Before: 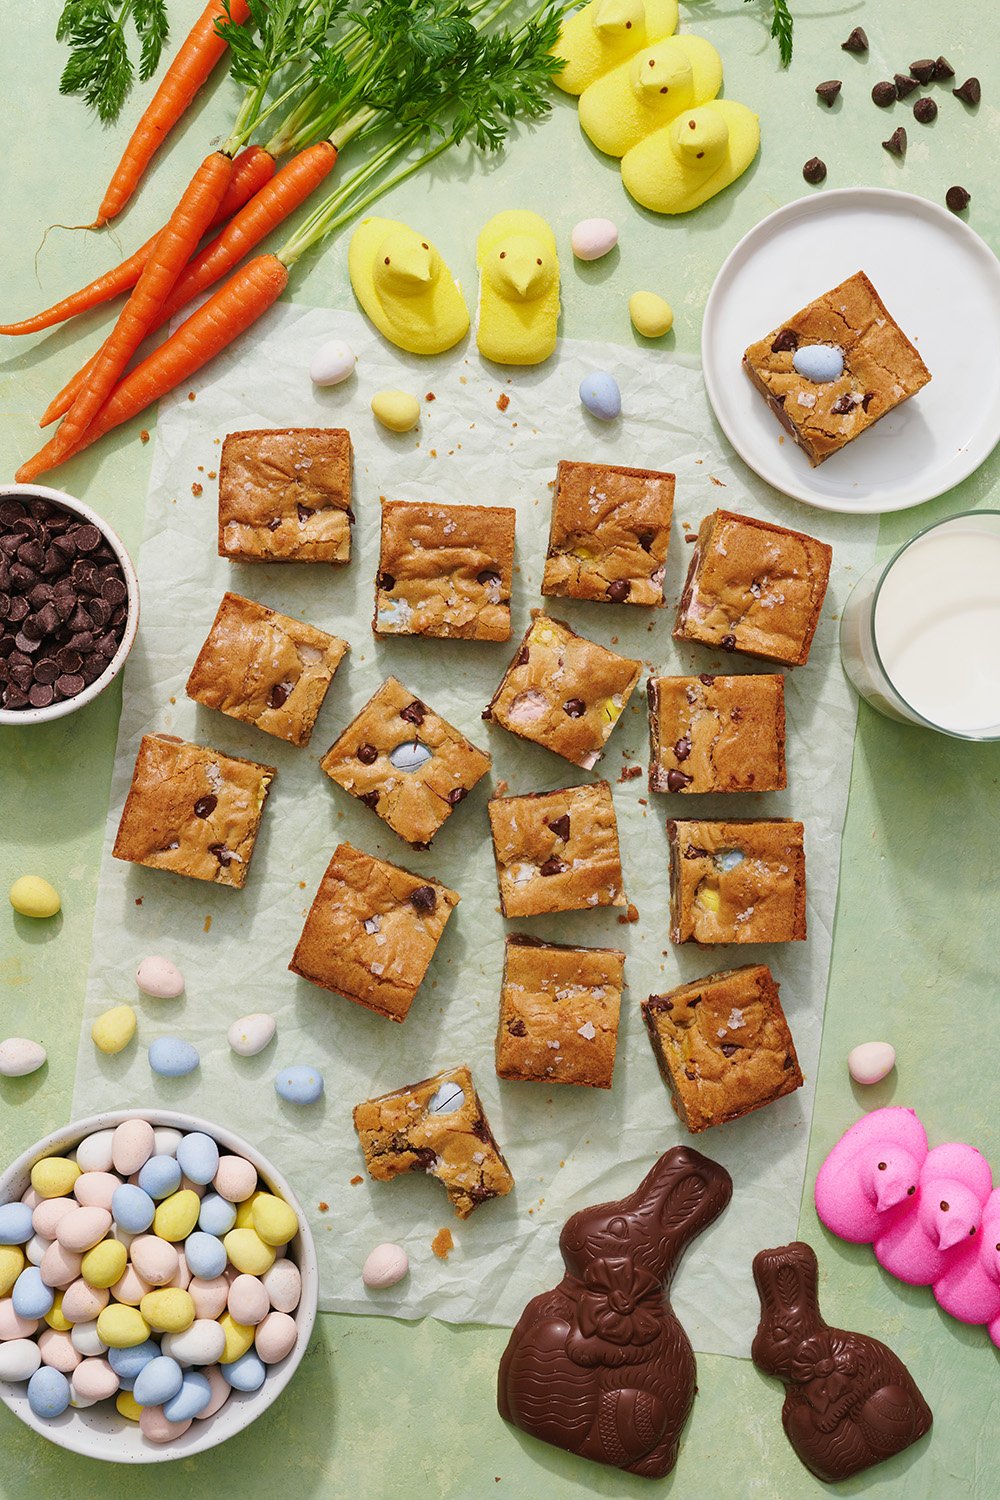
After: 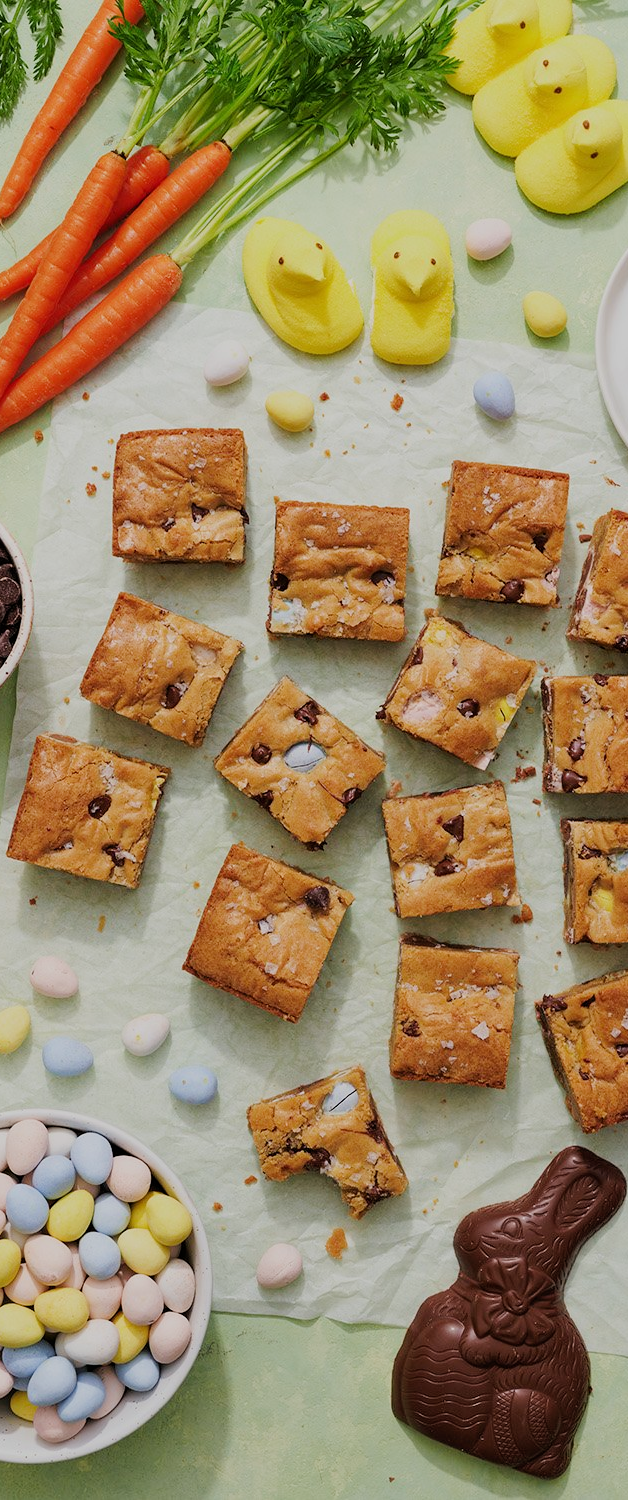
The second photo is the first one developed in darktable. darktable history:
filmic rgb: black relative exposure -7.65 EV, white relative exposure 4.56 EV, hardness 3.61
crop: left 10.644%, right 26.528%
